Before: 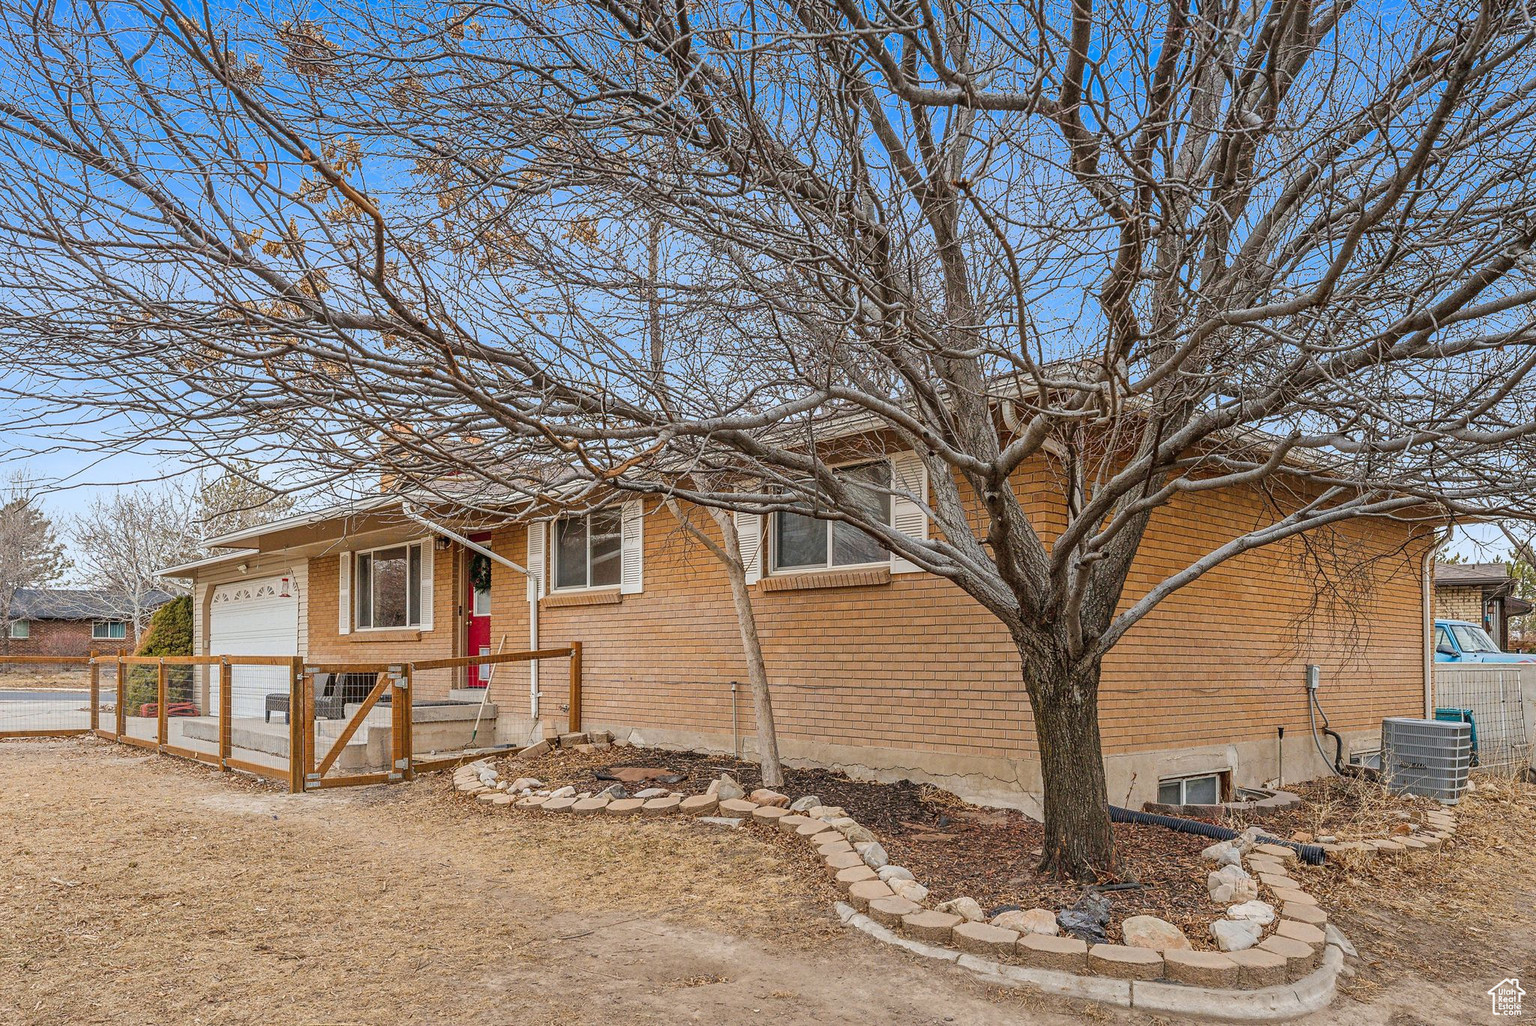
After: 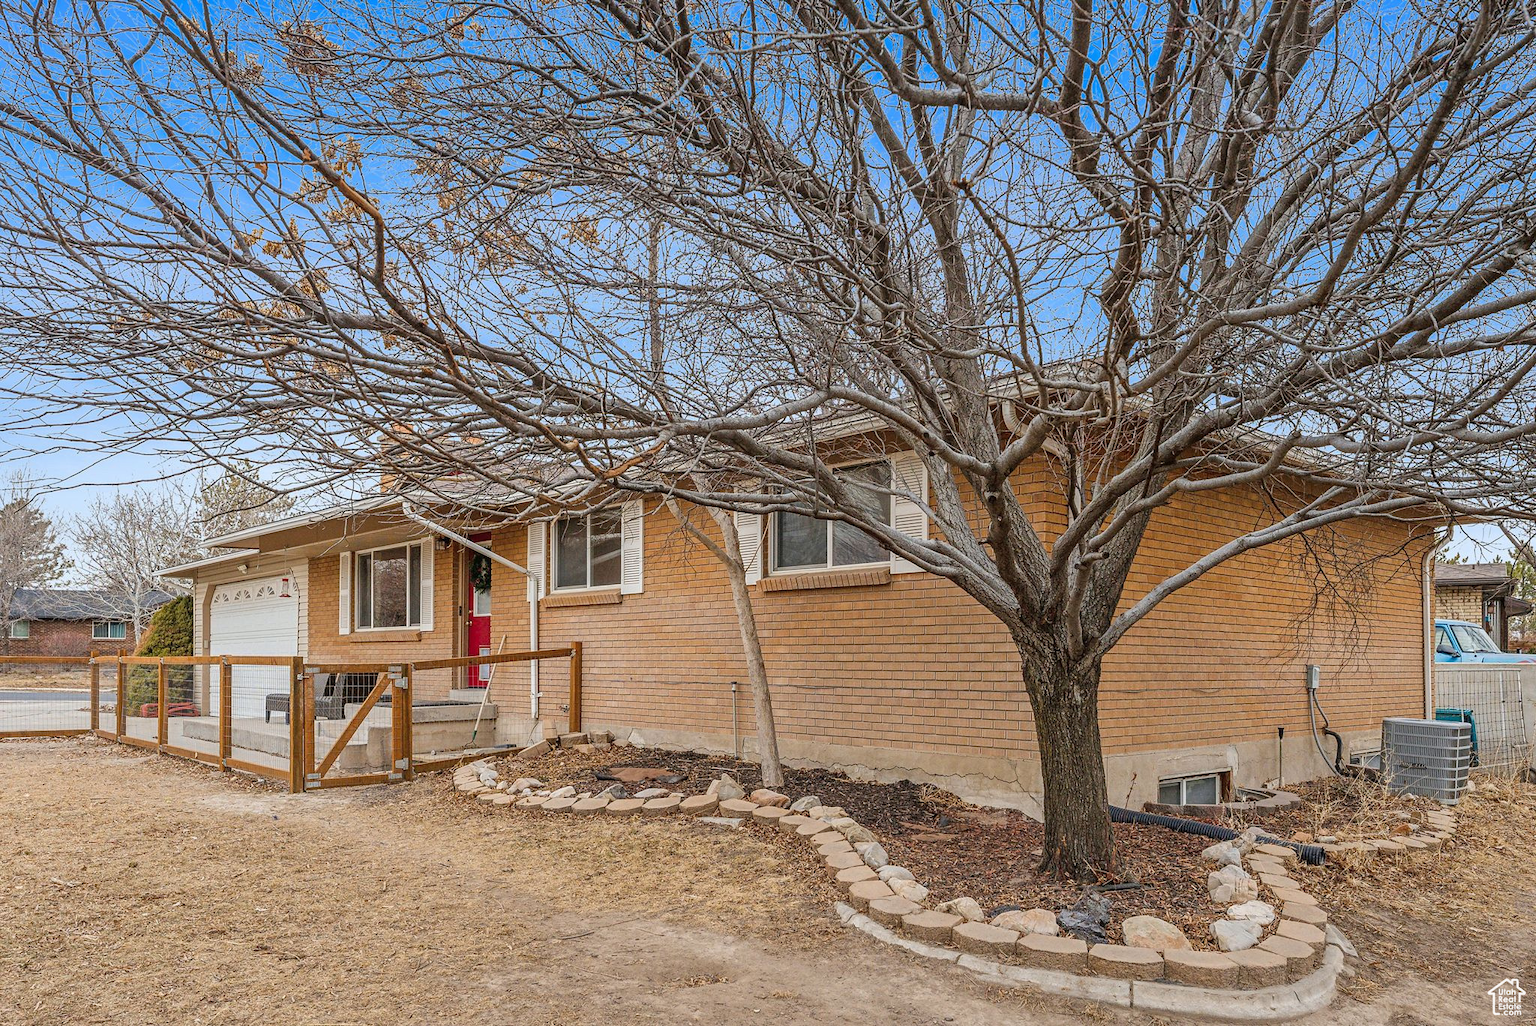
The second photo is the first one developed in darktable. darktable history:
tone equalizer: on, module defaults
shadows and highlights: shadows 4.1, highlights -17.6, soften with gaussian
